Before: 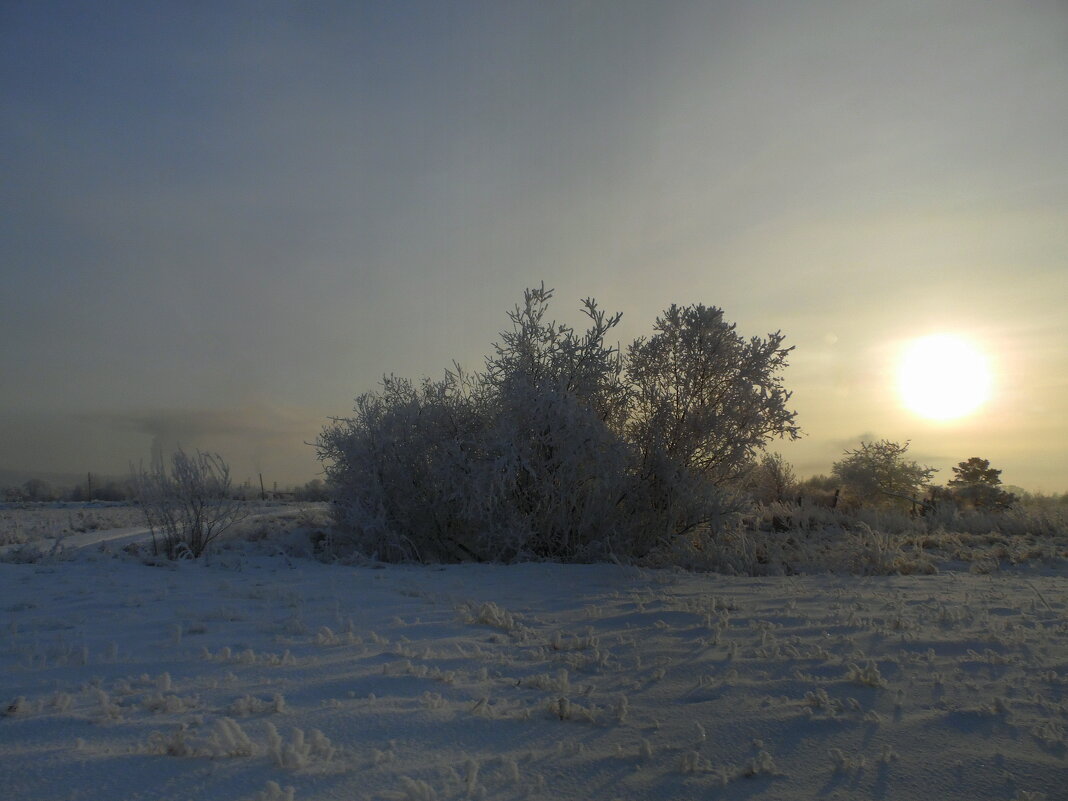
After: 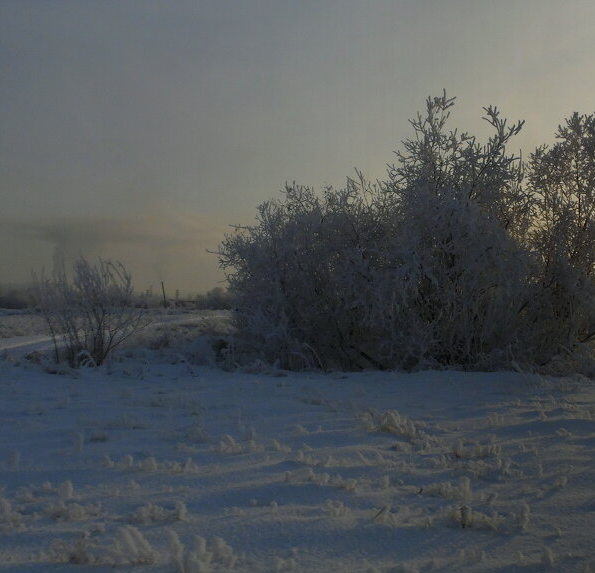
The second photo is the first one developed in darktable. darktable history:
tone equalizer: edges refinement/feathering 500, mask exposure compensation -1.57 EV, preserve details no
crop: left 9.194%, top 24.056%, right 35.003%, bottom 4.292%
